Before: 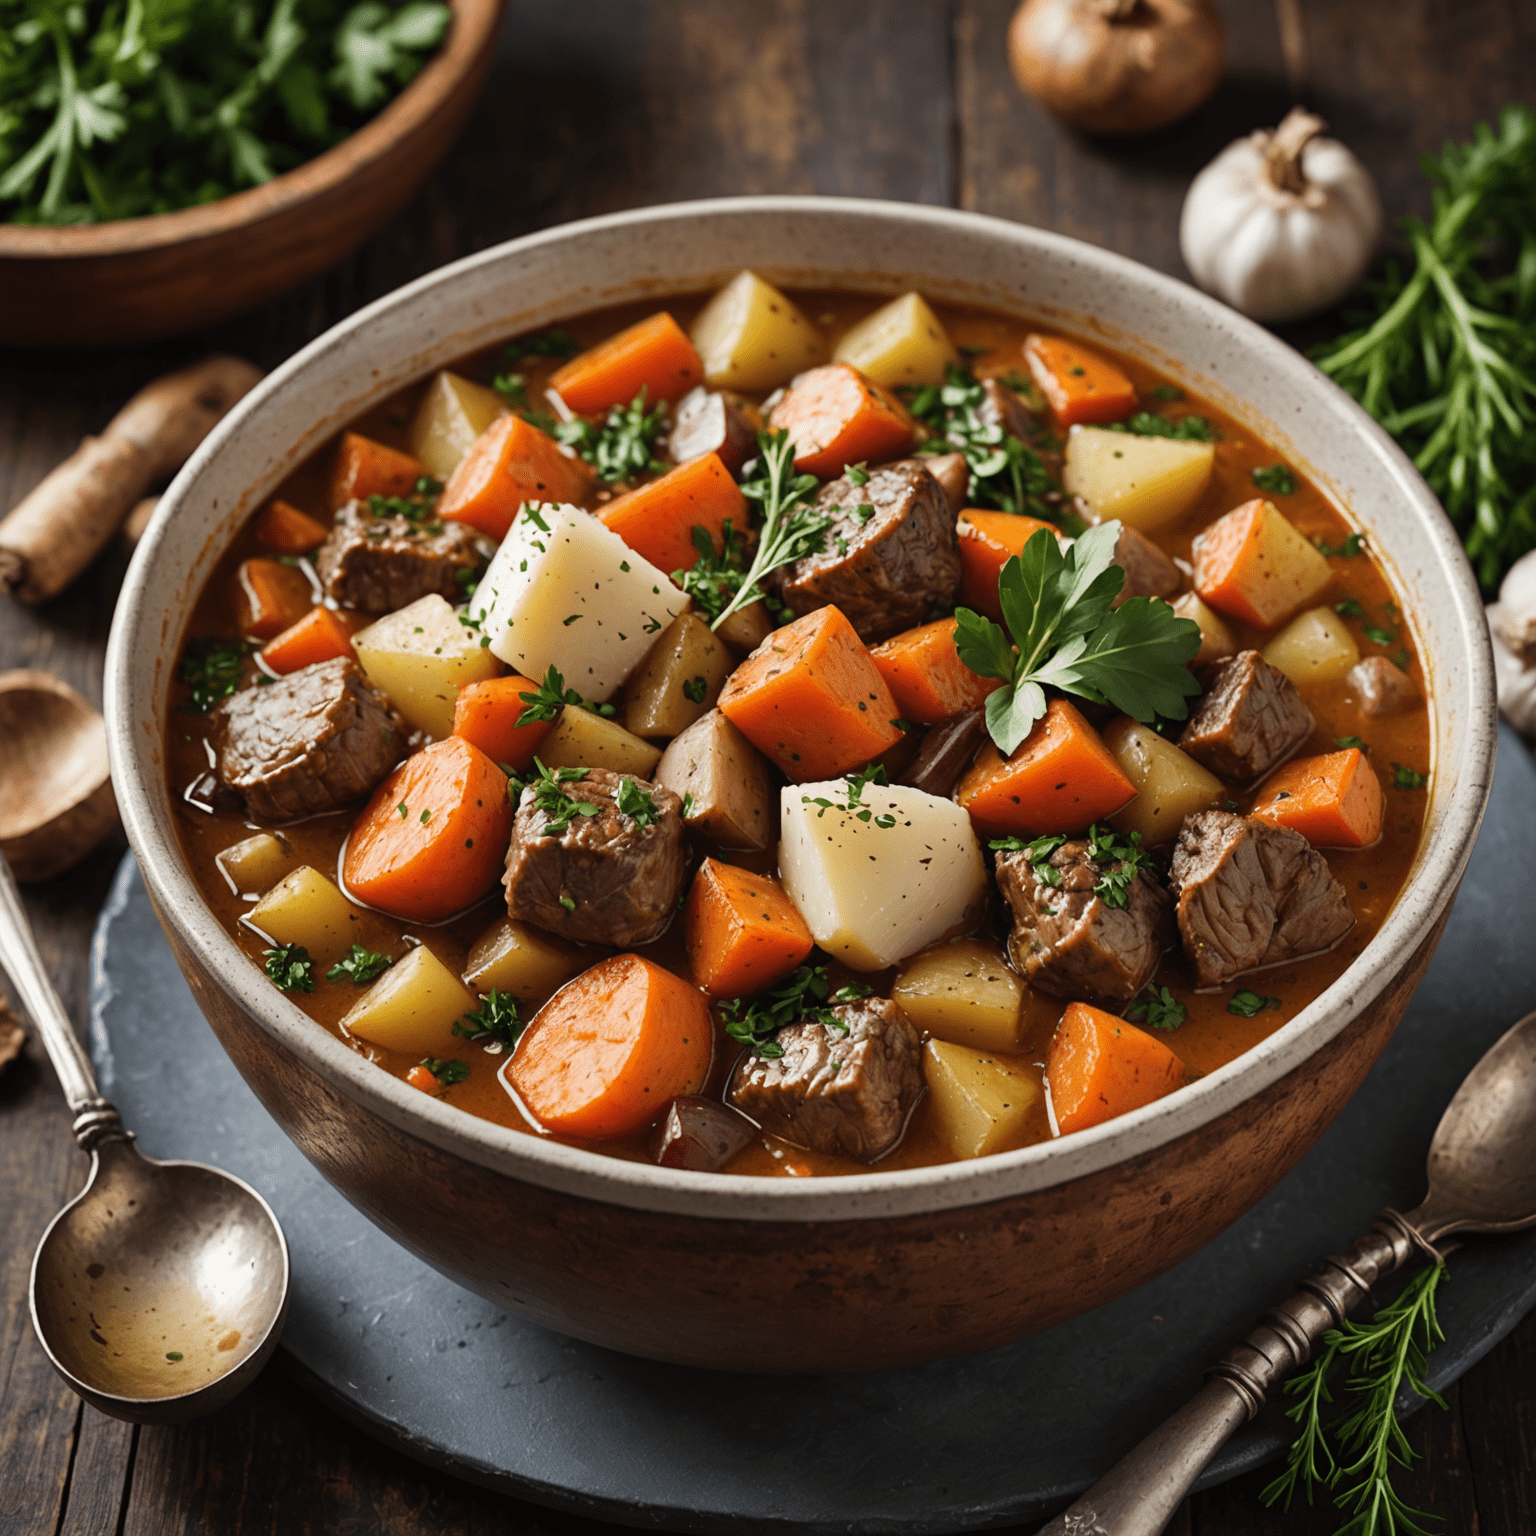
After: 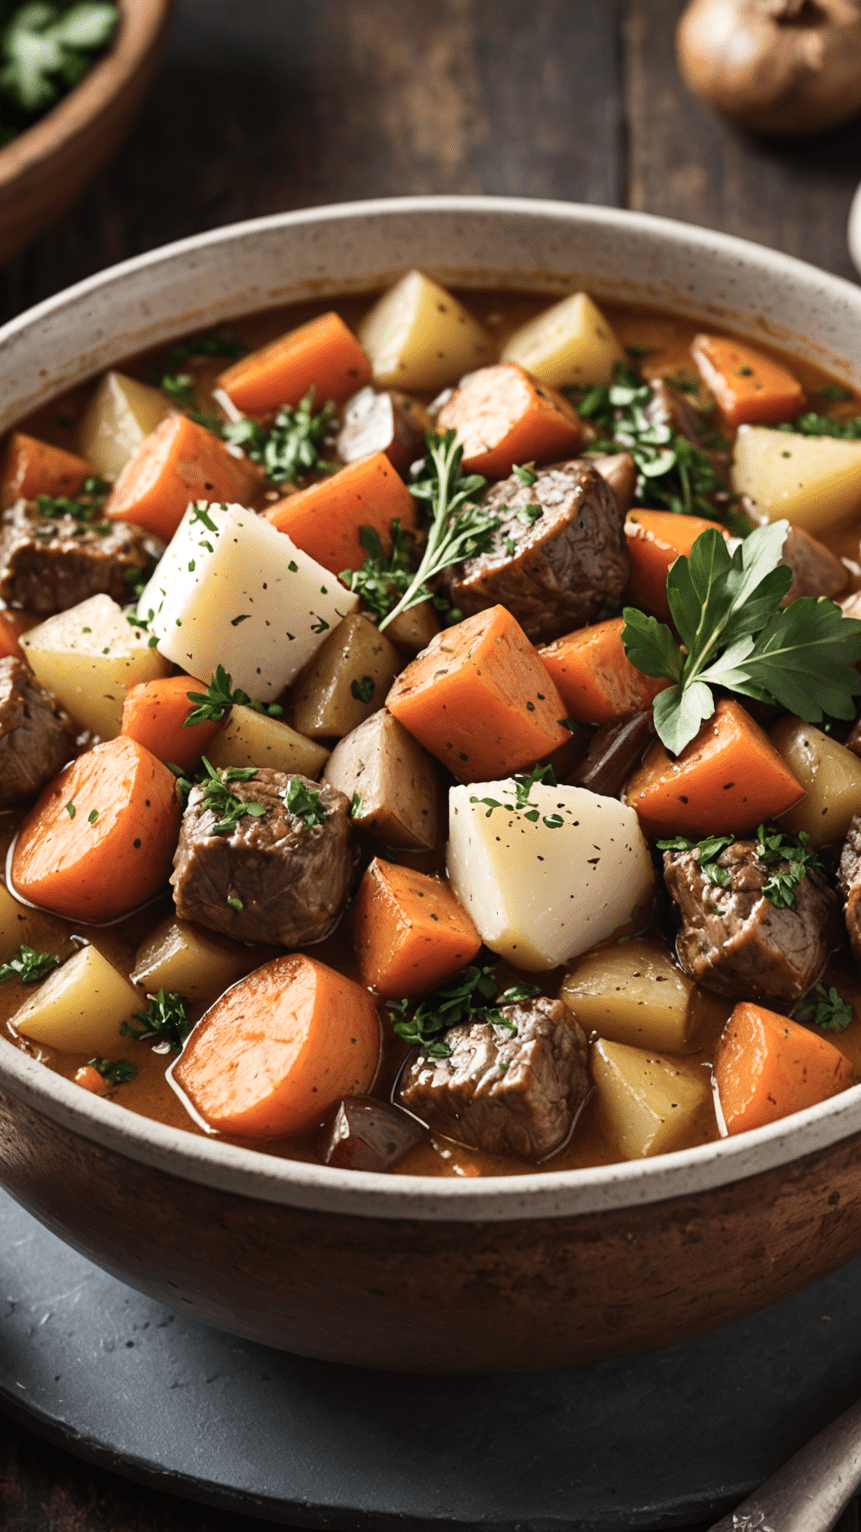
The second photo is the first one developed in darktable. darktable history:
crop: left 21.674%, right 22.086%
contrast brightness saturation: contrast 0.11, saturation -0.17
exposure: exposure 0.236 EV, compensate highlight preservation false
